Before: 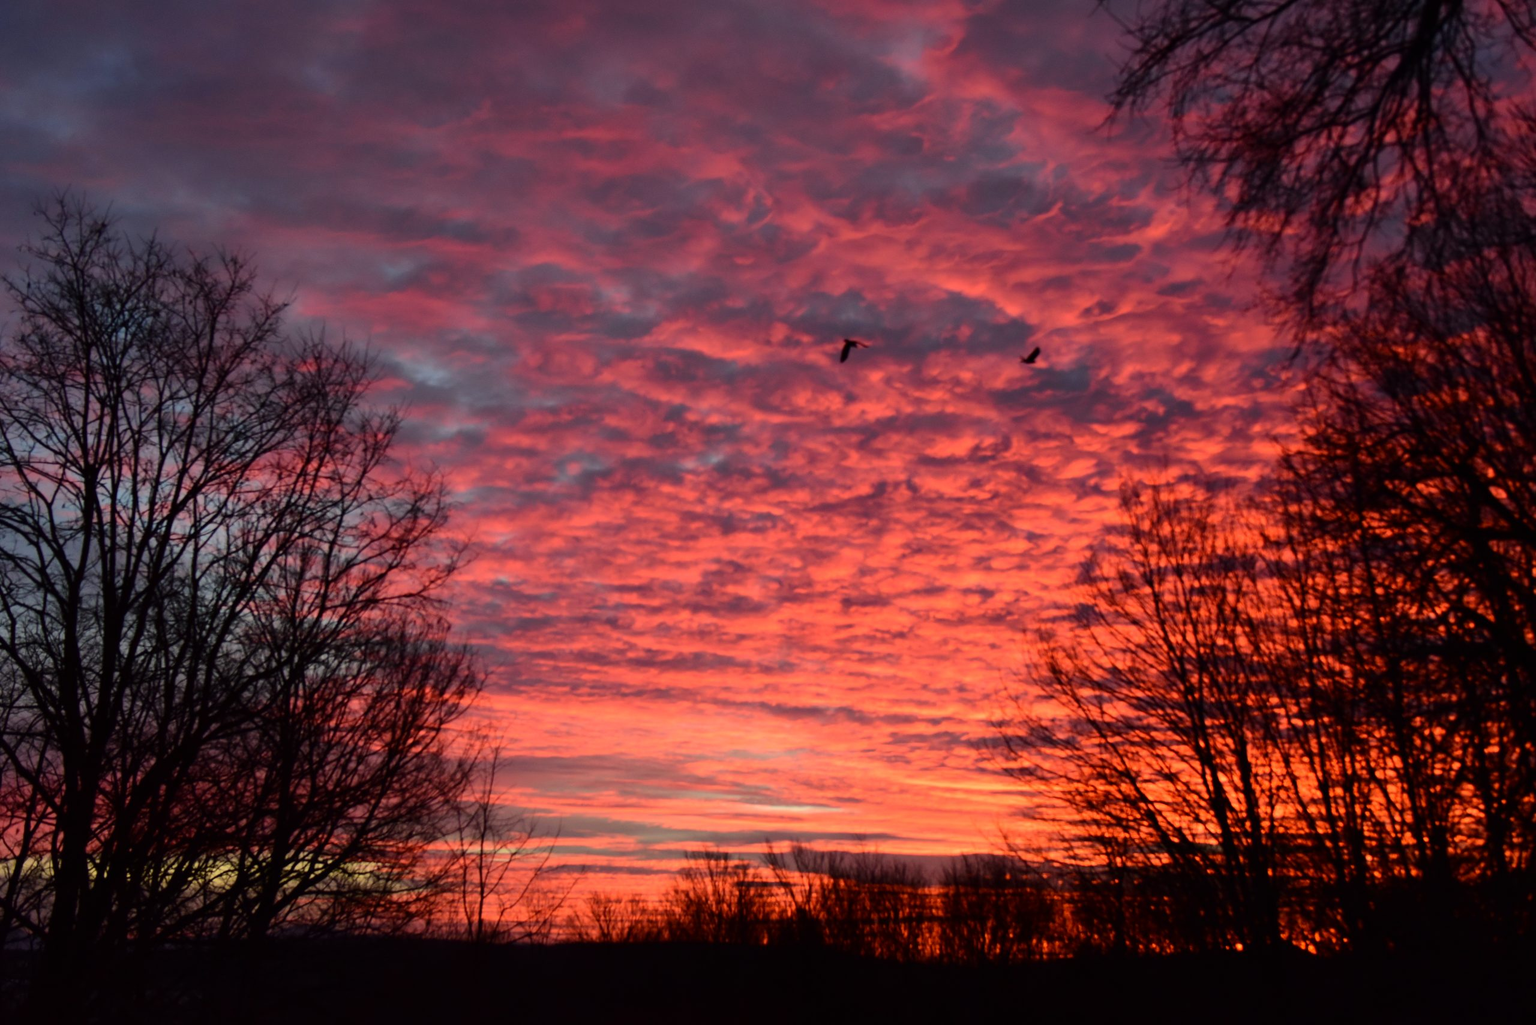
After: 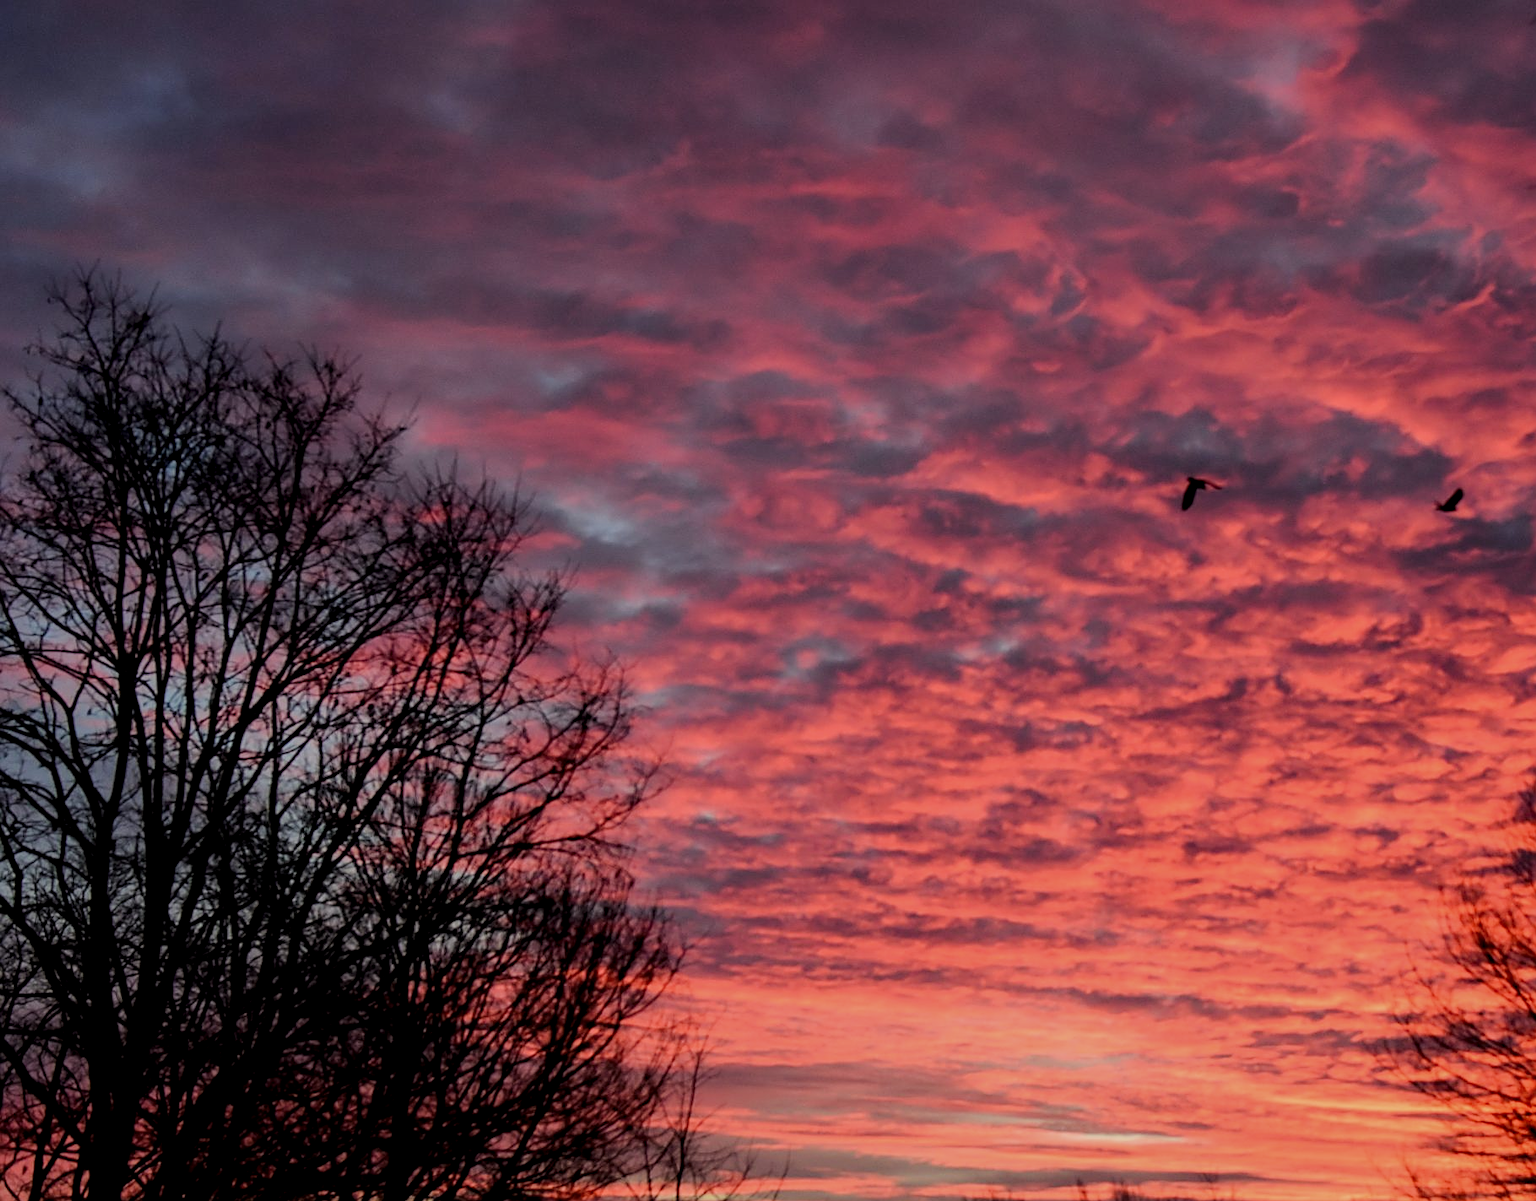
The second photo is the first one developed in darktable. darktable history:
filmic rgb: black relative exposure -7.65 EV, white relative exposure 4.56 EV, hardness 3.61
crop: right 28.885%, bottom 16.626%
local contrast: on, module defaults
sharpen: on, module defaults
